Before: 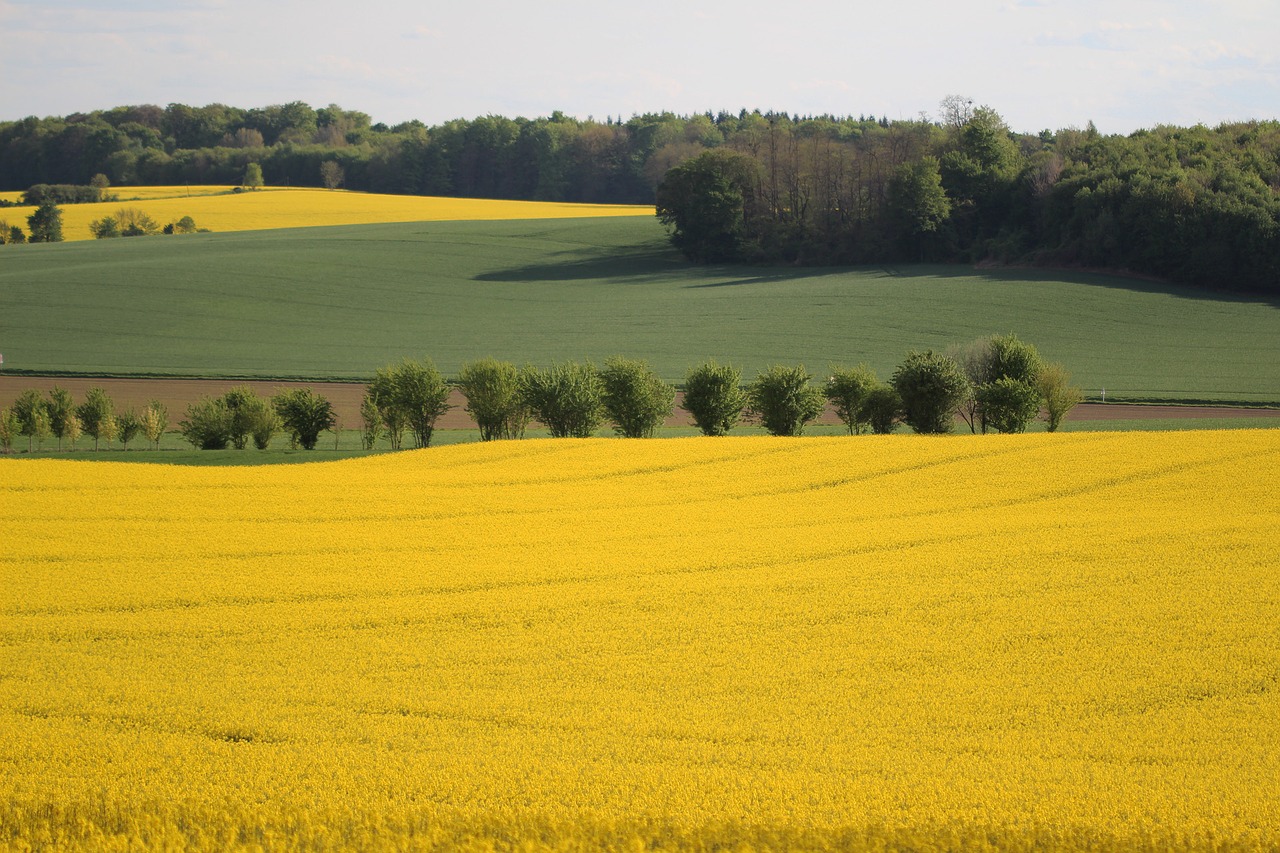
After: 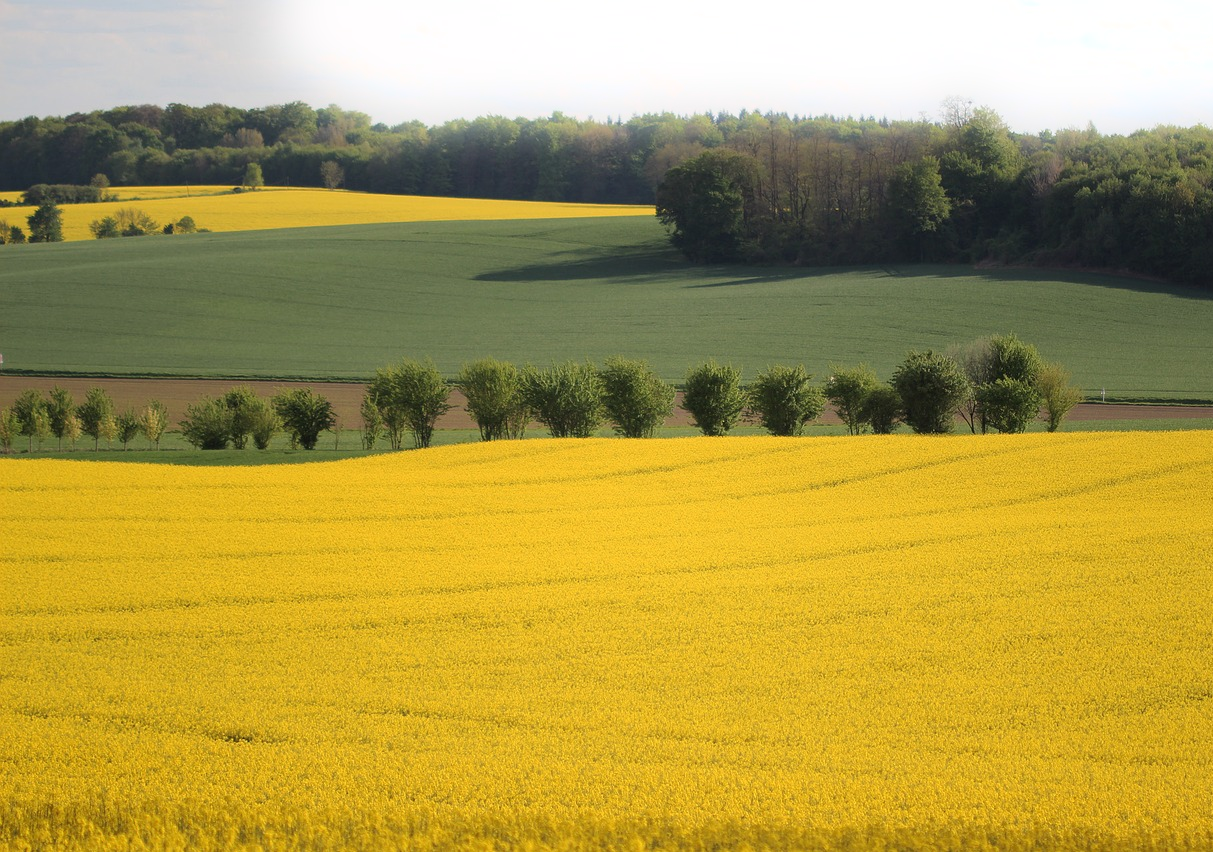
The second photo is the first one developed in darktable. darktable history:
bloom: size 5%, threshold 95%, strength 15%
crop and rotate: right 5.167%
